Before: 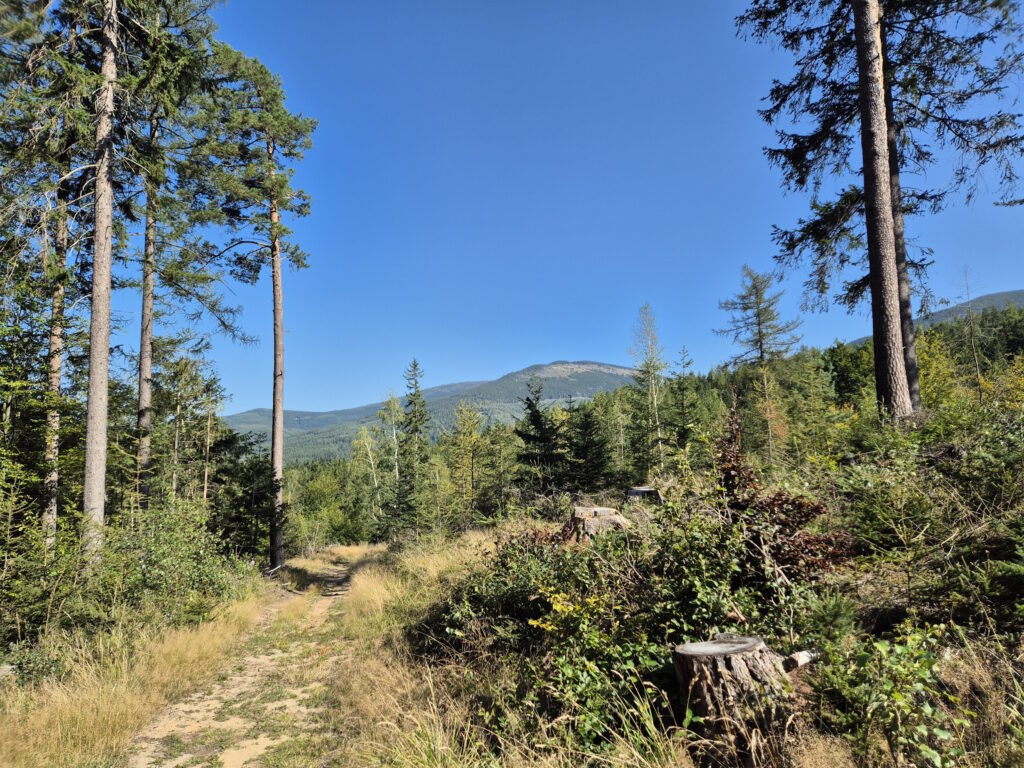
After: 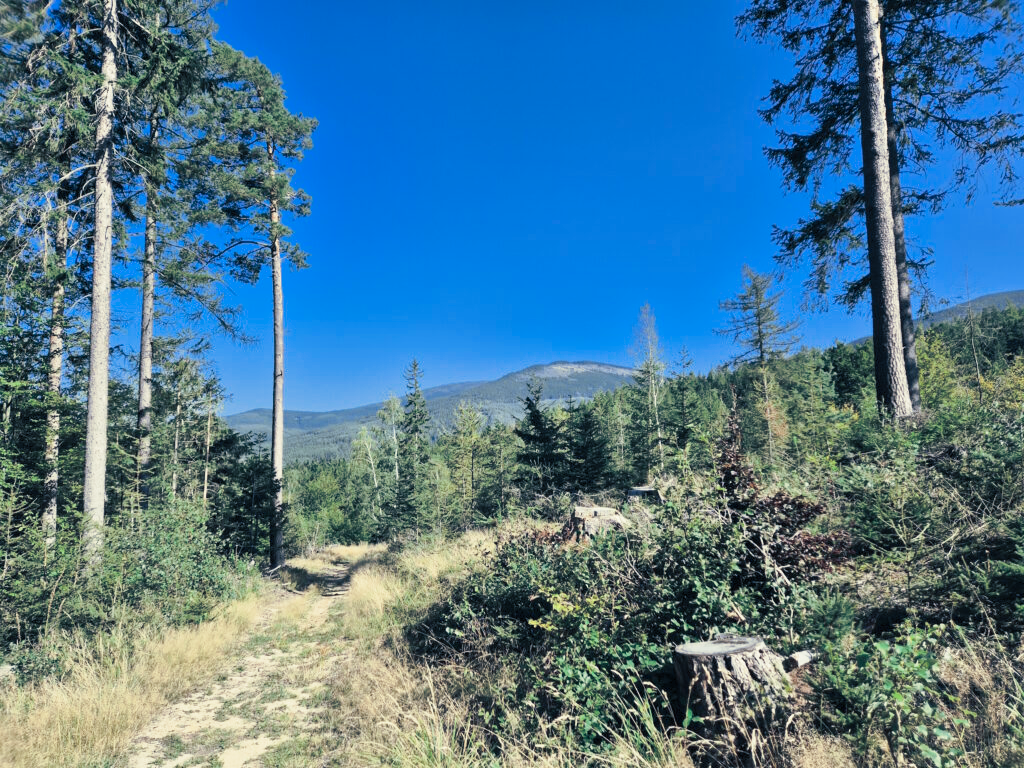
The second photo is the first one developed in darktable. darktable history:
color zones: curves: ch0 [(0, 0.5) (0.125, 0.4) (0.25, 0.5) (0.375, 0.4) (0.5, 0.4) (0.625, 0.35) (0.75, 0.35) (0.875, 0.5)]; ch1 [(0, 0.35) (0.125, 0.45) (0.25, 0.35) (0.375, 0.35) (0.5, 0.35) (0.625, 0.35) (0.75, 0.45) (0.875, 0.35)]; ch2 [(0, 0.6) (0.125, 0.5) (0.25, 0.5) (0.375, 0.6) (0.5, 0.6) (0.625, 0.5) (0.75, 0.5) (0.875, 0.5)]
white balance: red 0.986, blue 1.01
color calibration: x 0.37, y 0.382, temperature 4313.32 K
contrast brightness saturation: contrast 0.2, brightness 0.16, saturation 0.22
split-toning: shadows › hue 216°, shadows › saturation 1, highlights › hue 57.6°, balance -33.4
rotate and perspective: automatic cropping original format, crop left 0, crop top 0
shadows and highlights: shadows 43.06, highlights 6.94
